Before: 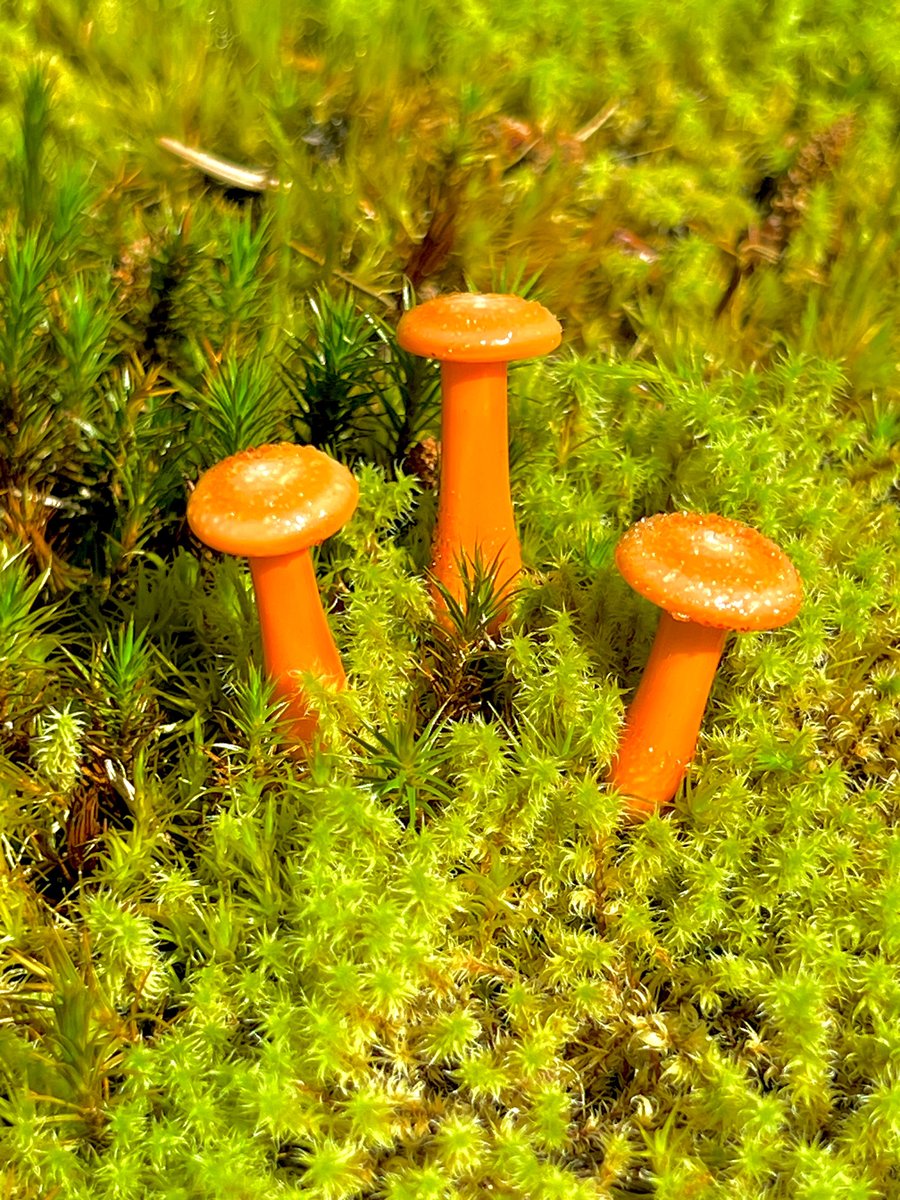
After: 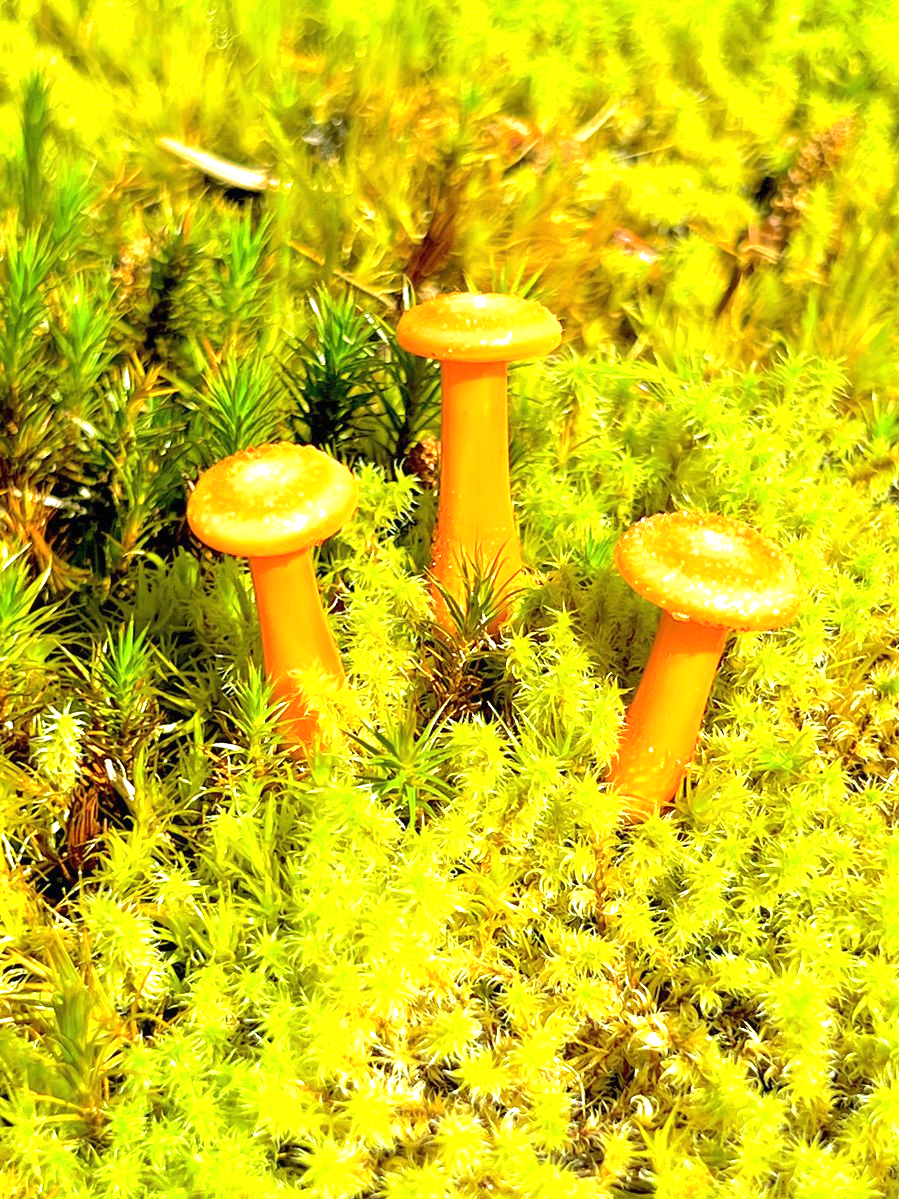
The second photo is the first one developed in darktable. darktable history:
crop and rotate: left 0.085%, bottom 0.008%
exposure: black level correction 0, exposure 1.2 EV, compensate highlight preservation false
